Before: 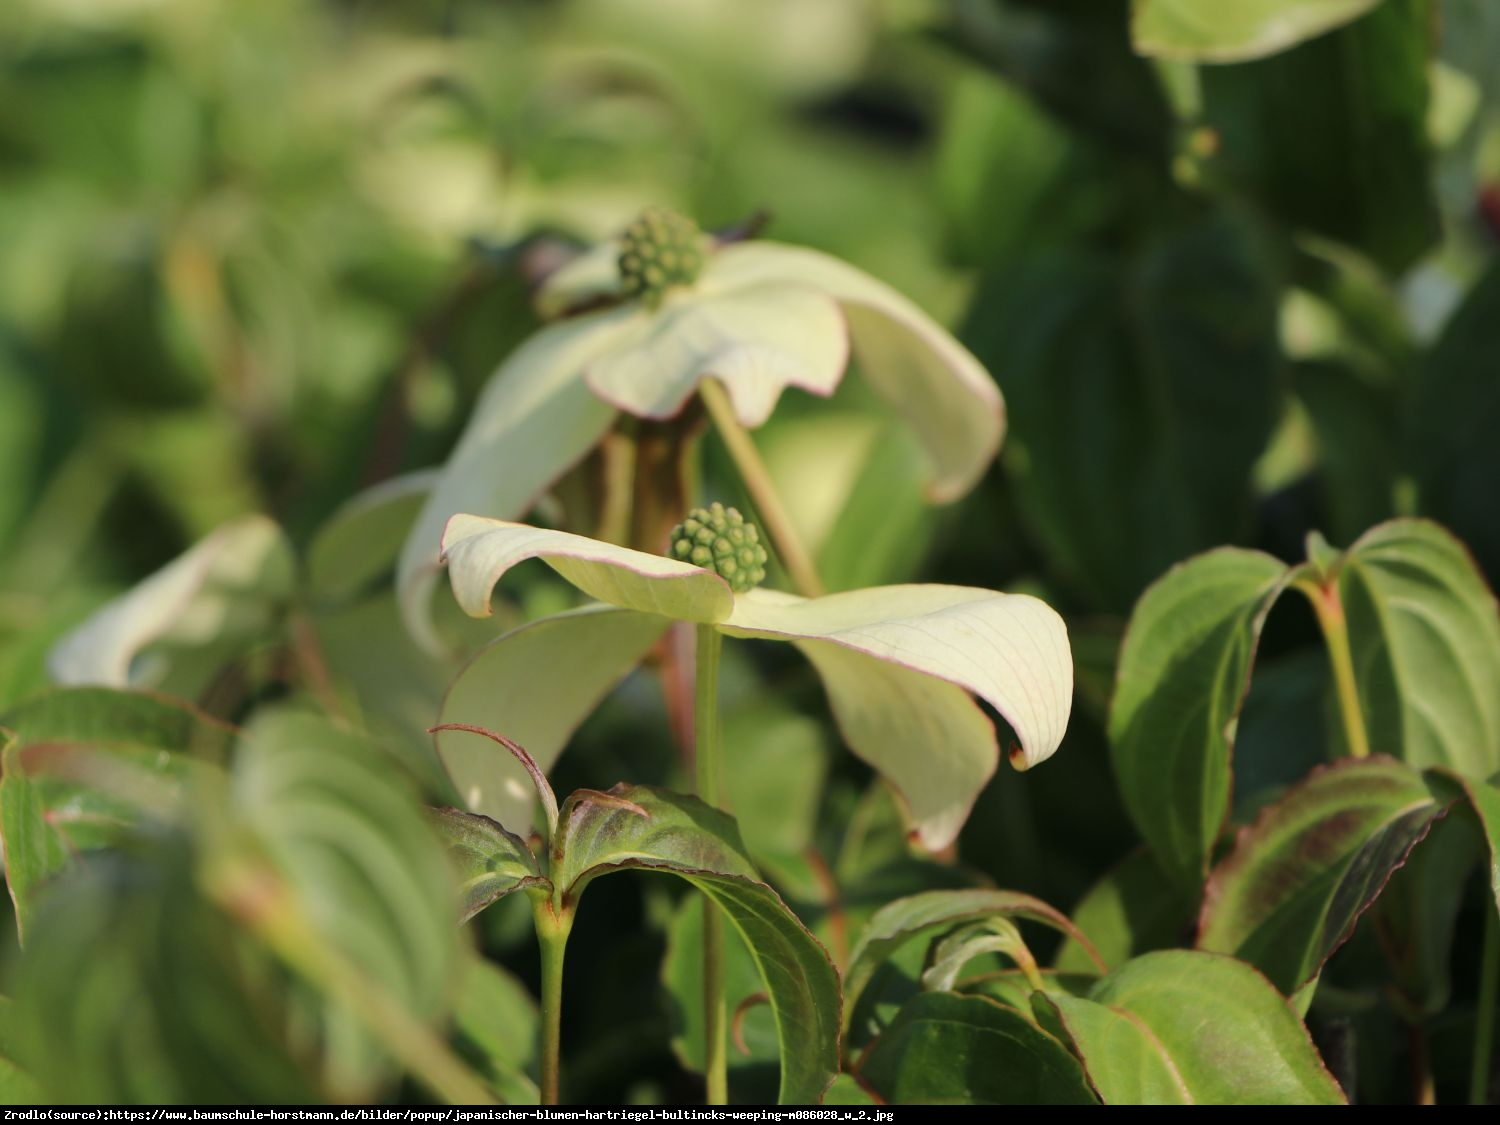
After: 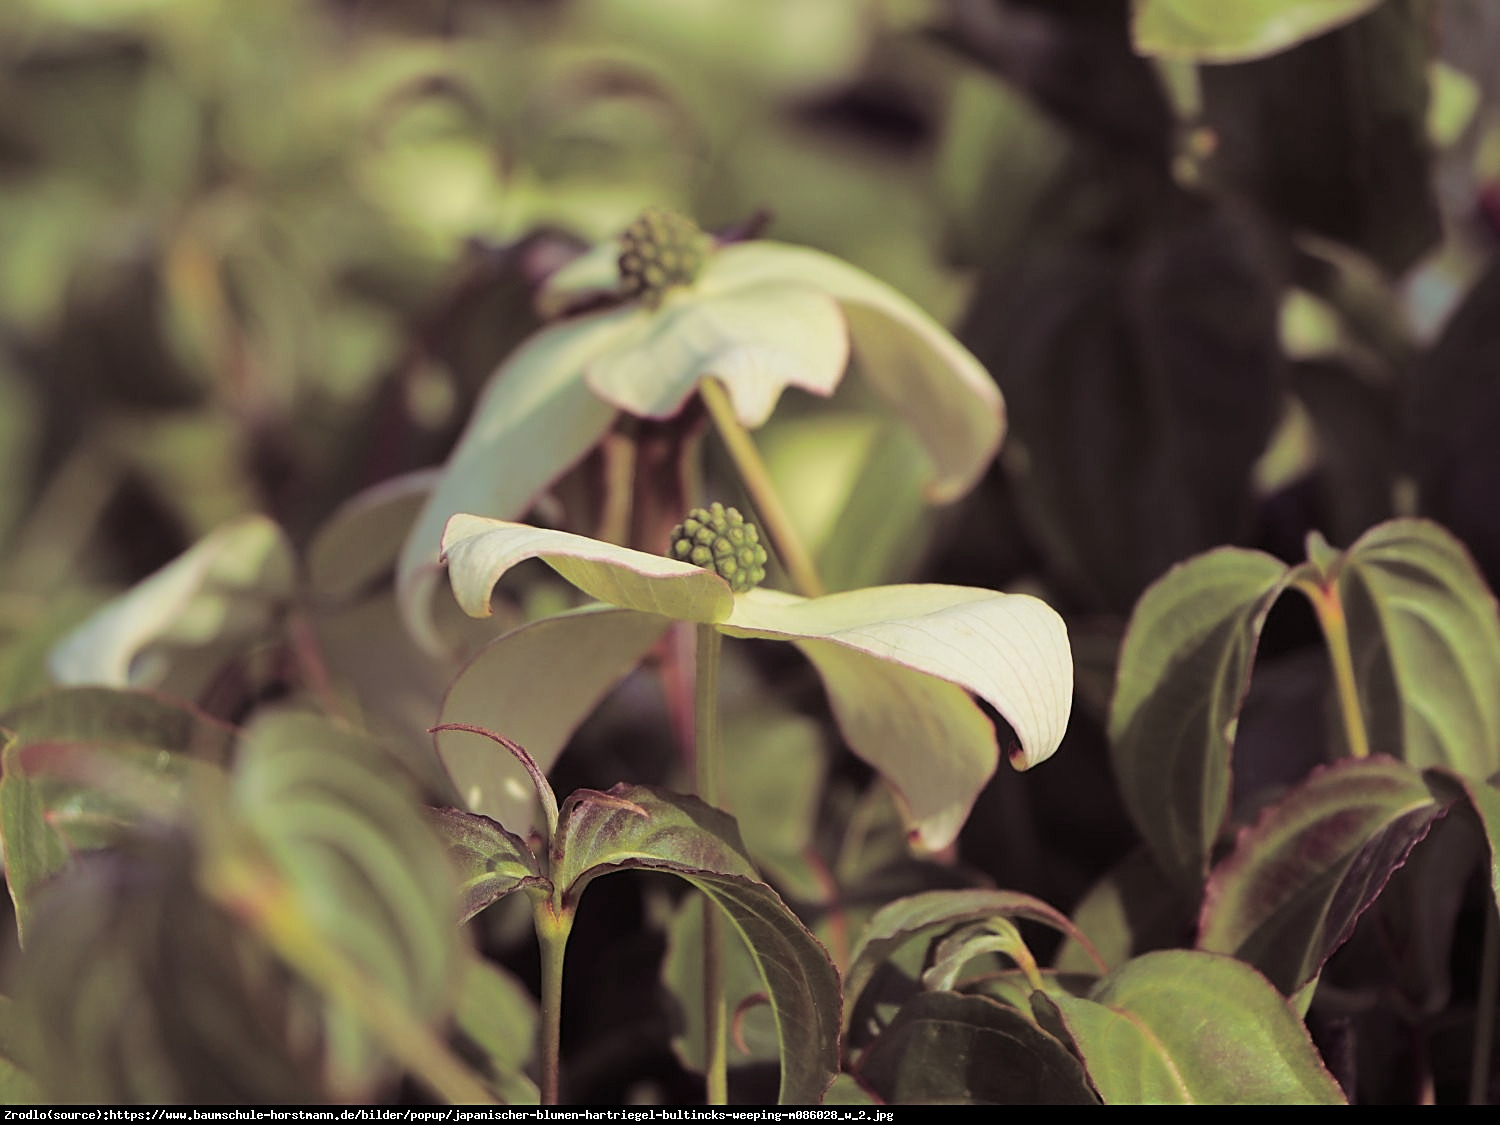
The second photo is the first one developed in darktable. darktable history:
split-toning: shadows › hue 316.8°, shadows › saturation 0.47, highlights › hue 201.6°, highlights › saturation 0, balance -41.97, compress 28.01%
sharpen: on, module defaults
